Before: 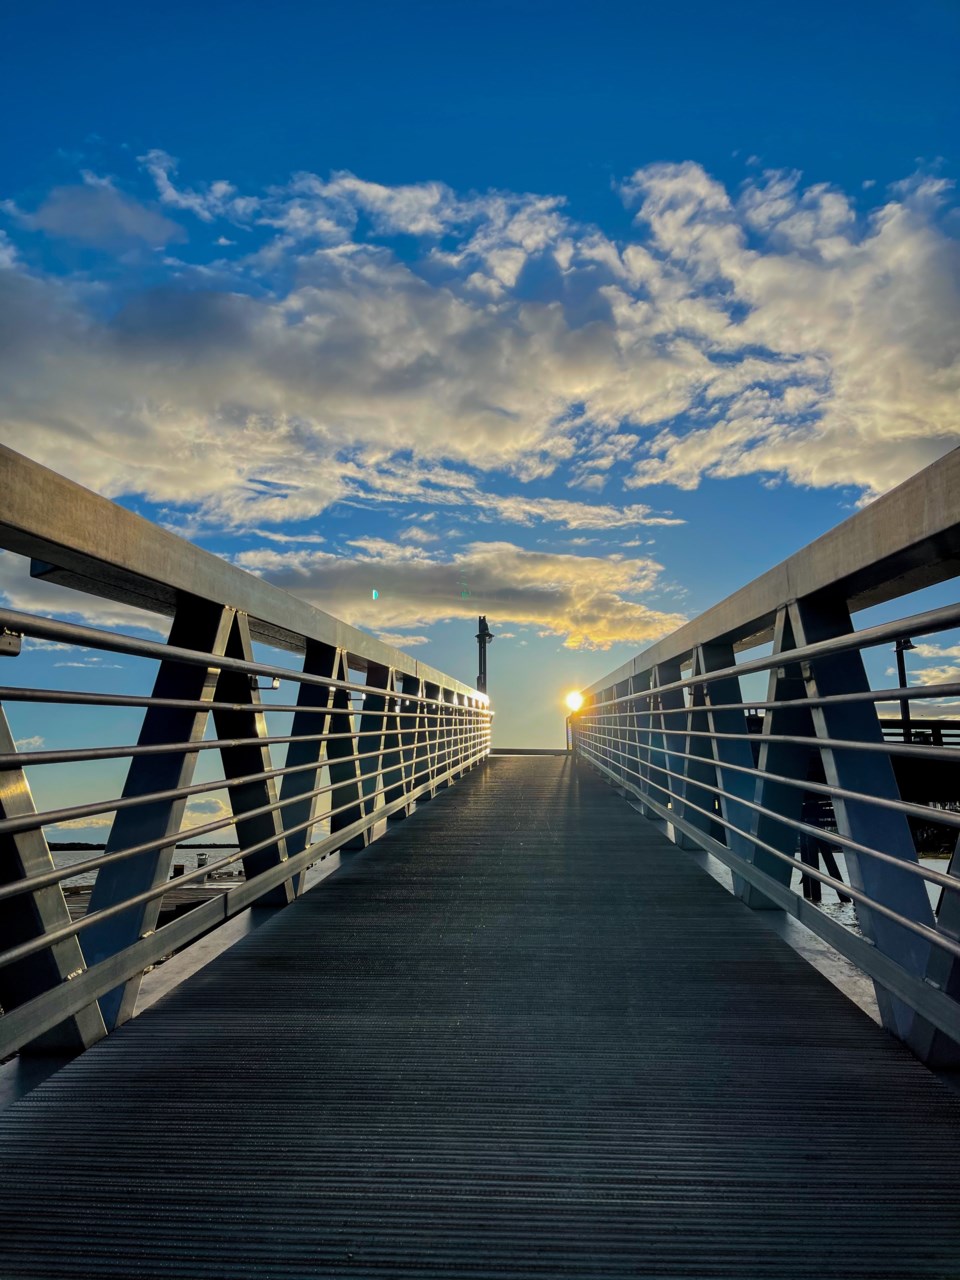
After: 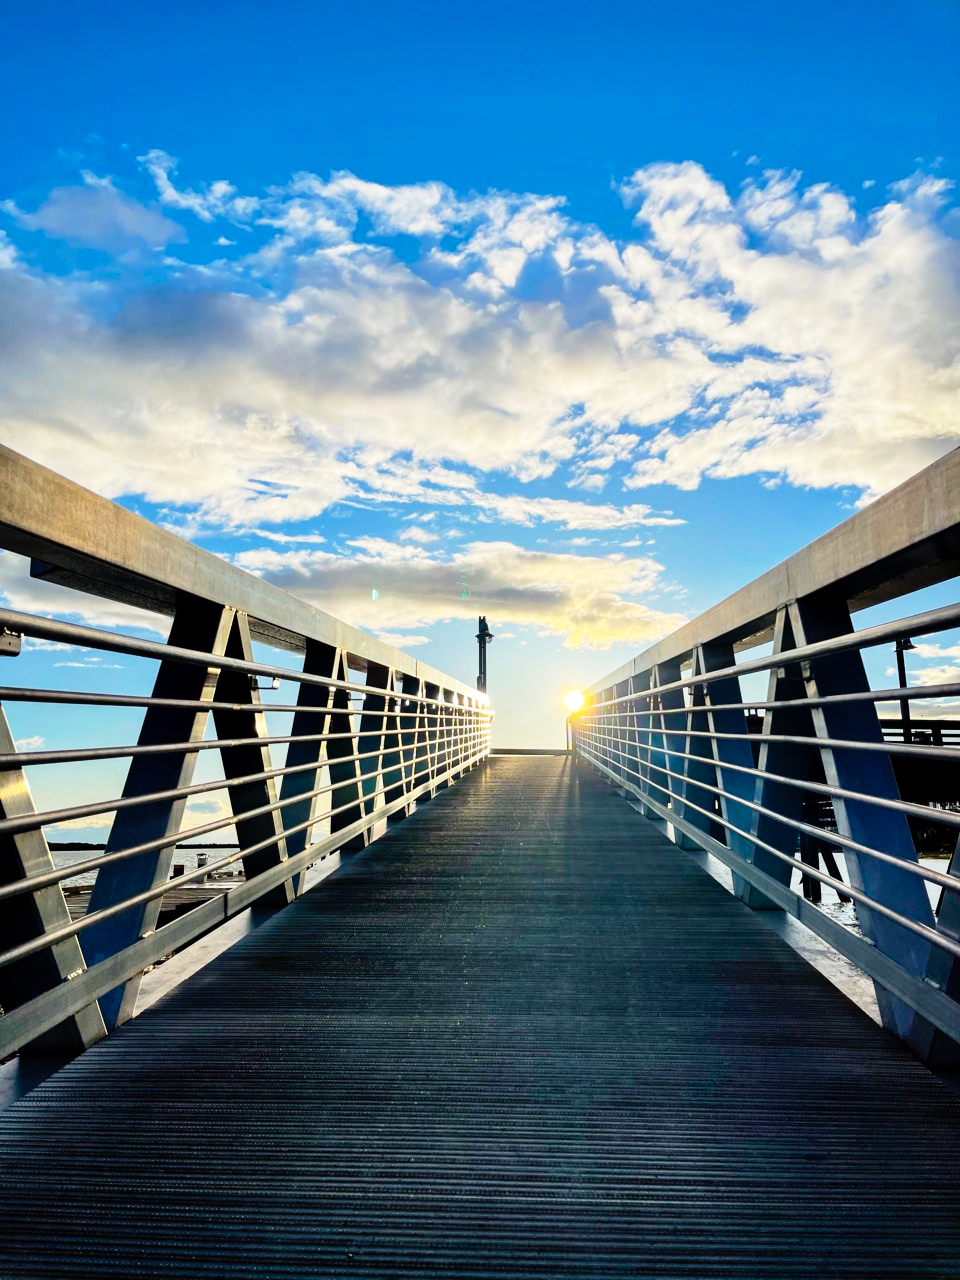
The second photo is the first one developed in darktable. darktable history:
base curve: curves: ch0 [(0, 0) (0.012, 0.01) (0.073, 0.168) (0.31, 0.711) (0.645, 0.957) (1, 1)], preserve colors none
white balance: emerald 1
